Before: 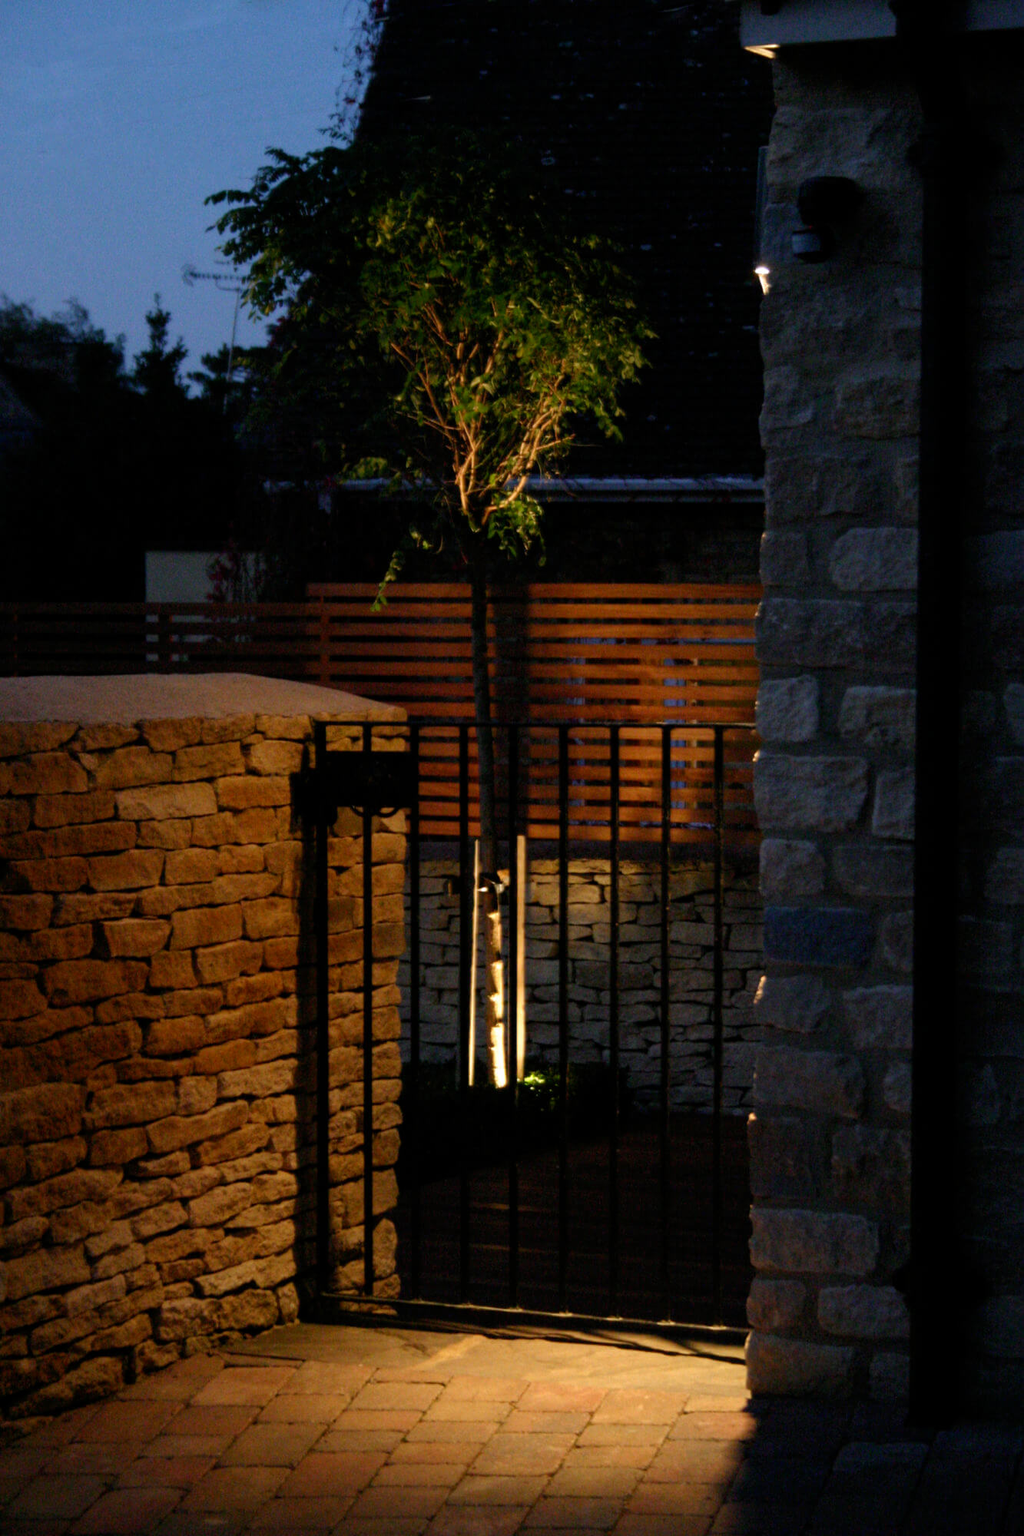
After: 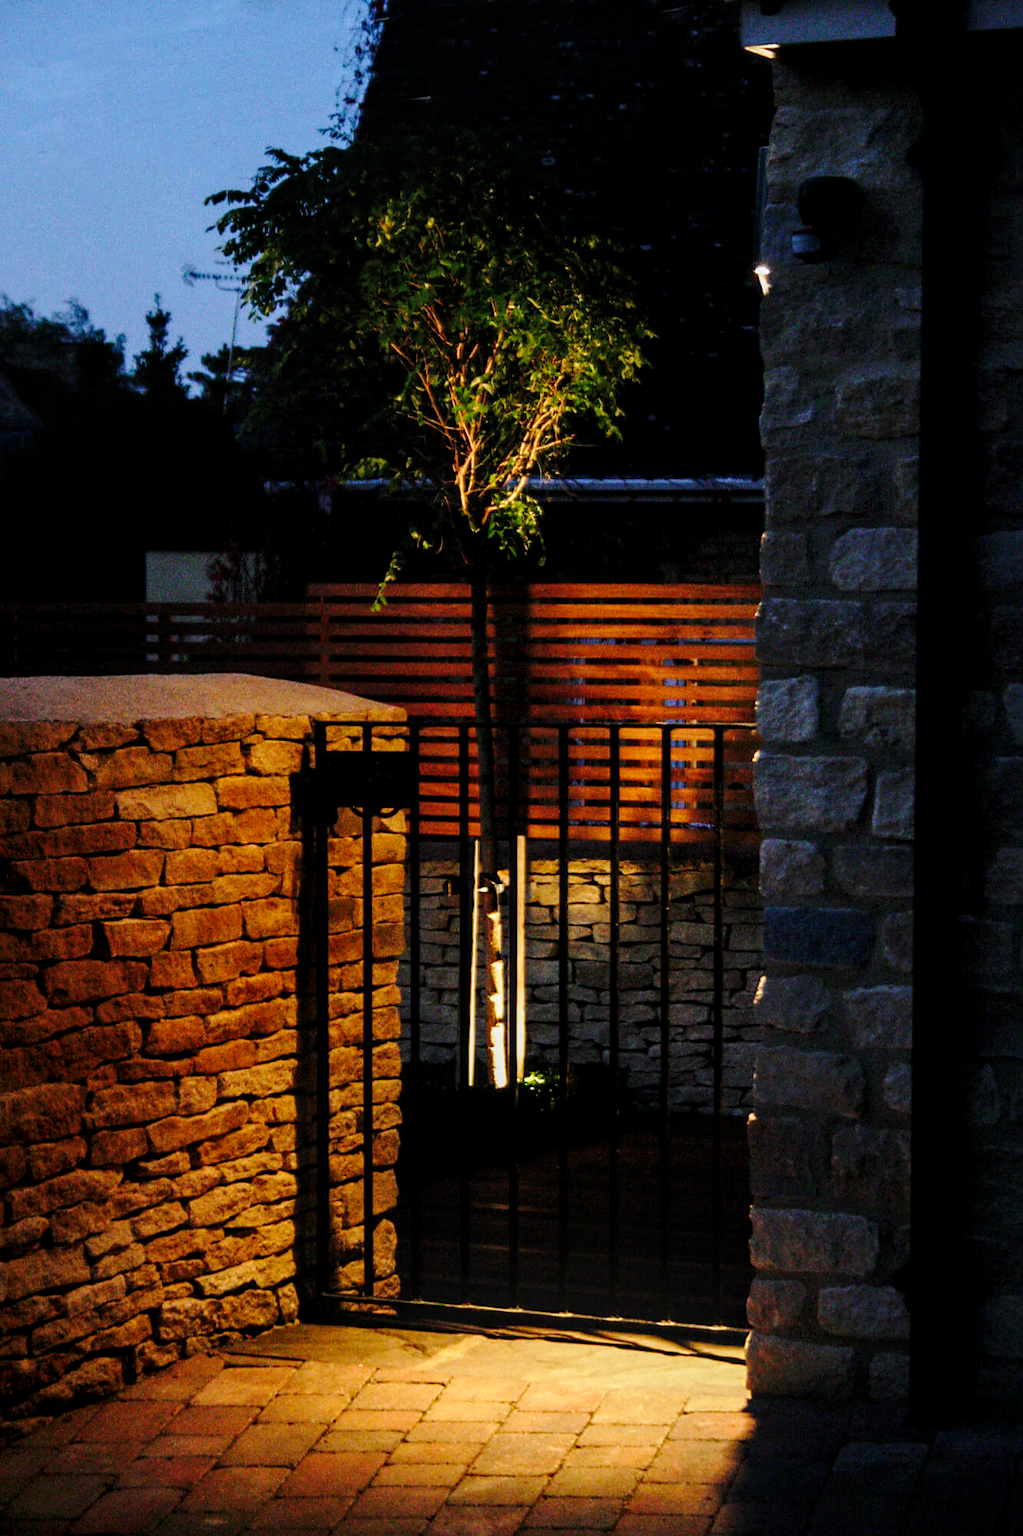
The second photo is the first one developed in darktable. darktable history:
base curve: curves: ch0 [(0, 0) (0.028, 0.03) (0.121, 0.232) (0.46, 0.748) (0.859, 0.968) (1, 1)], preserve colors none
local contrast: detail 130%
sharpen: radius 1.864, amount 0.398, threshold 1.271
